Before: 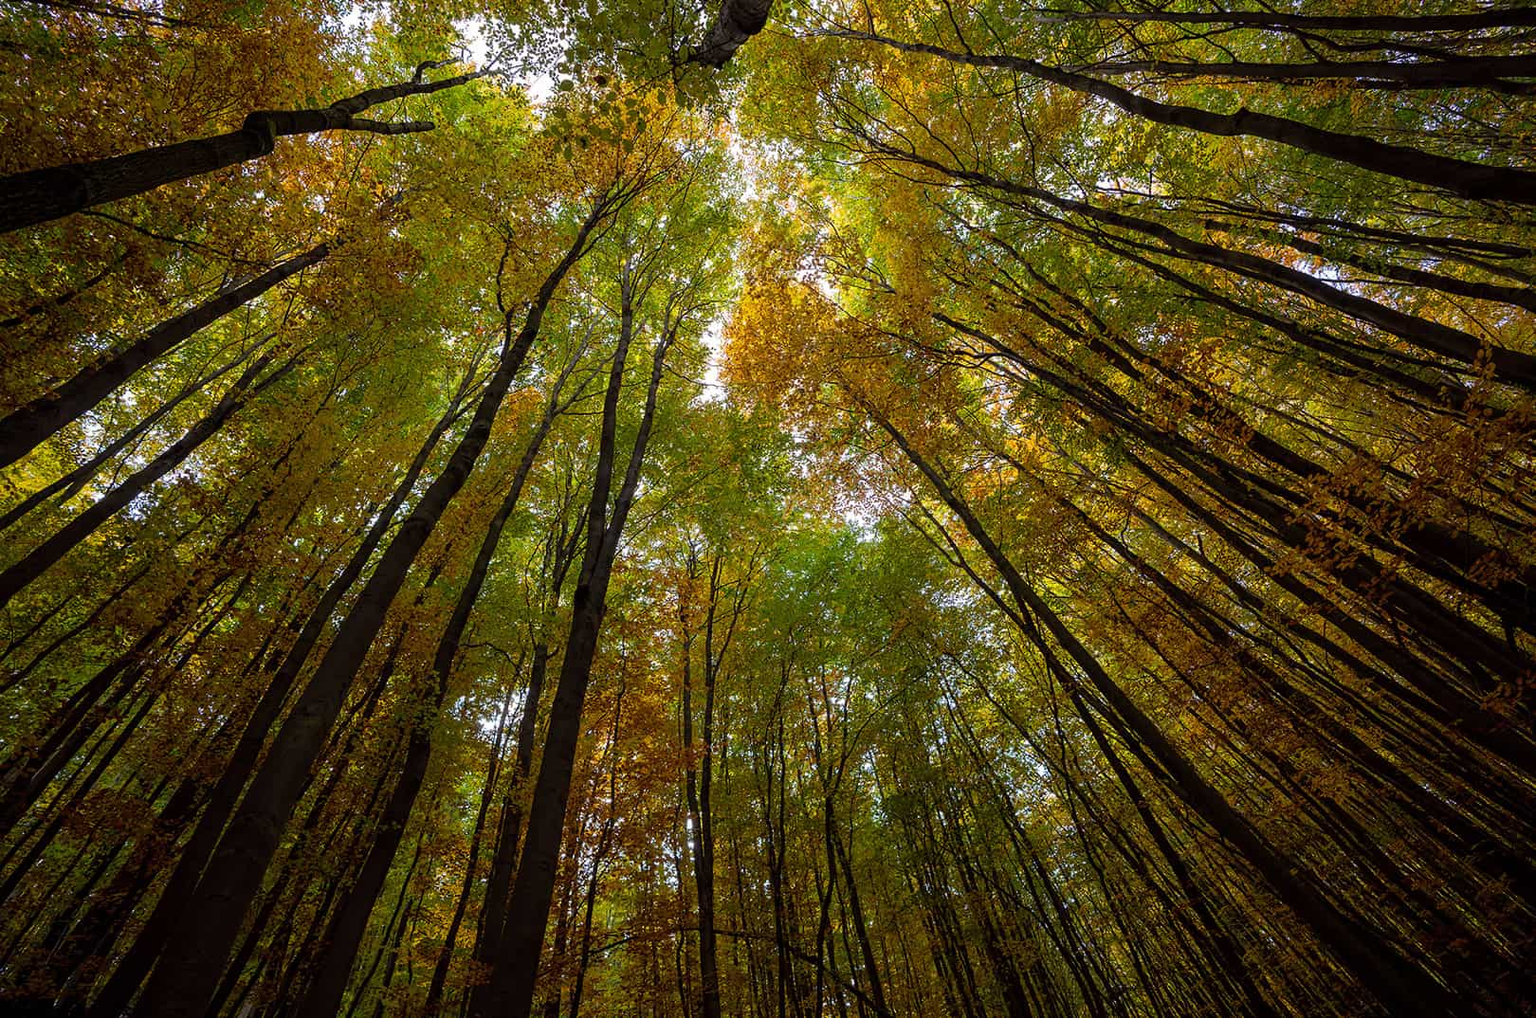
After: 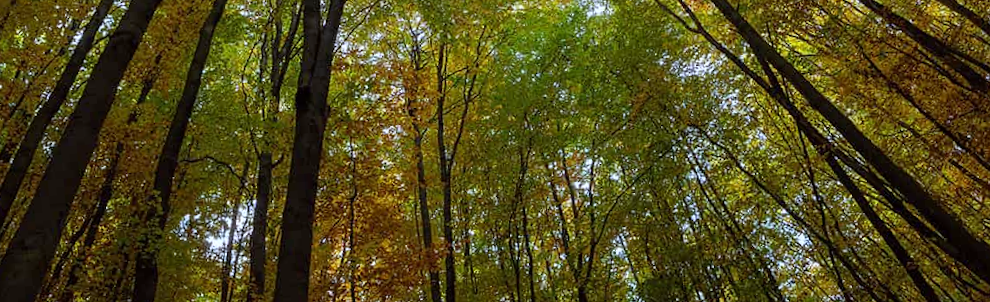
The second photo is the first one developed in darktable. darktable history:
white balance: red 0.954, blue 1.079
crop: left 18.091%, top 51.13%, right 17.525%, bottom 16.85%
rotate and perspective: rotation -5°, crop left 0.05, crop right 0.952, crop top 0.11, crop bottom 0.89
